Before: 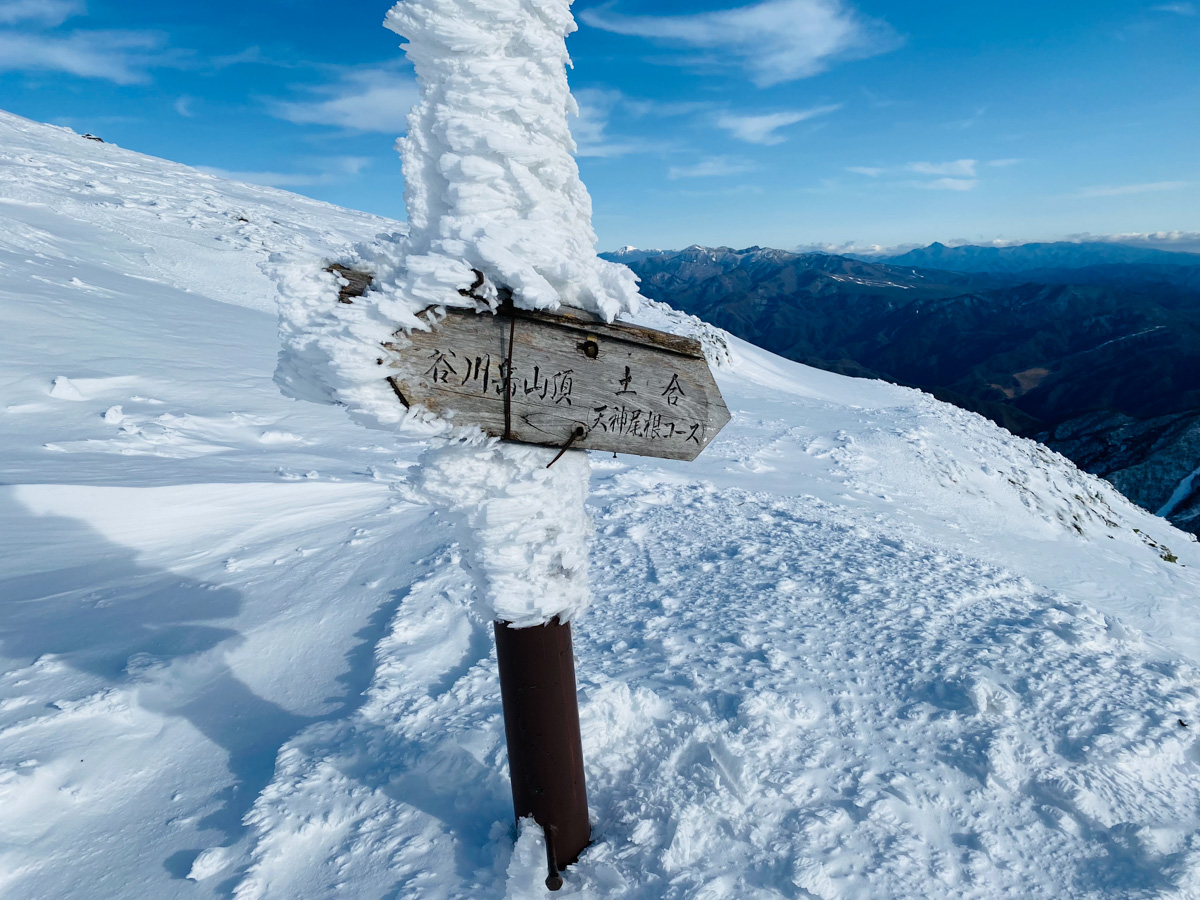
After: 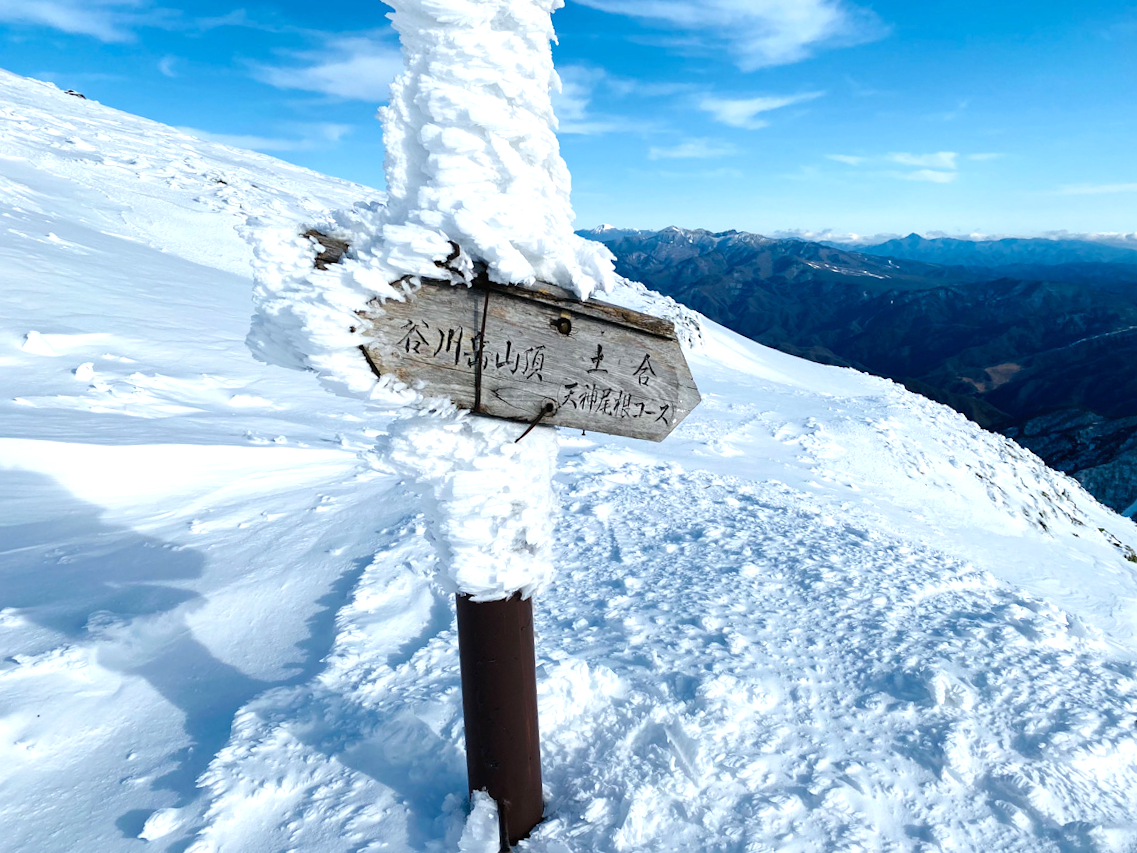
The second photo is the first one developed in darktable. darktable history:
crop and rotate: angle -2.38°
tone equalizer: on, module defaults
exposure: exposure 0.6 EV, compensate highlight preservation false
